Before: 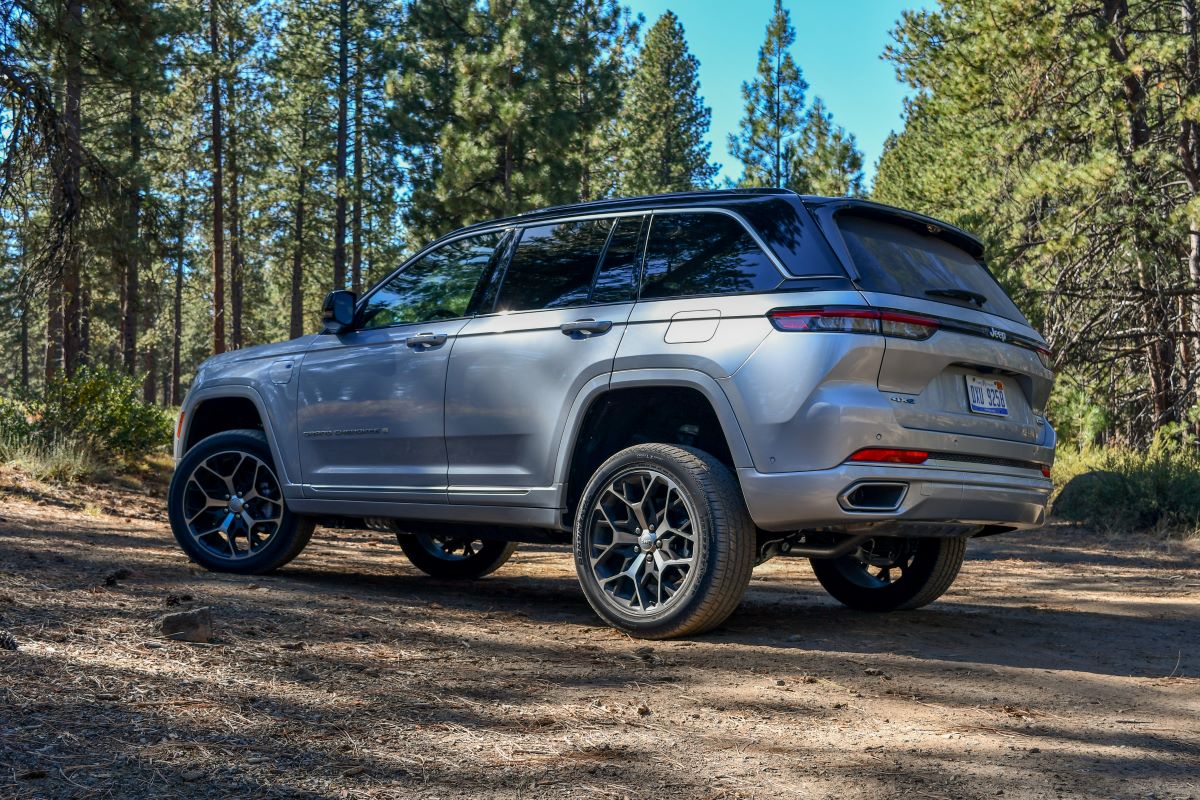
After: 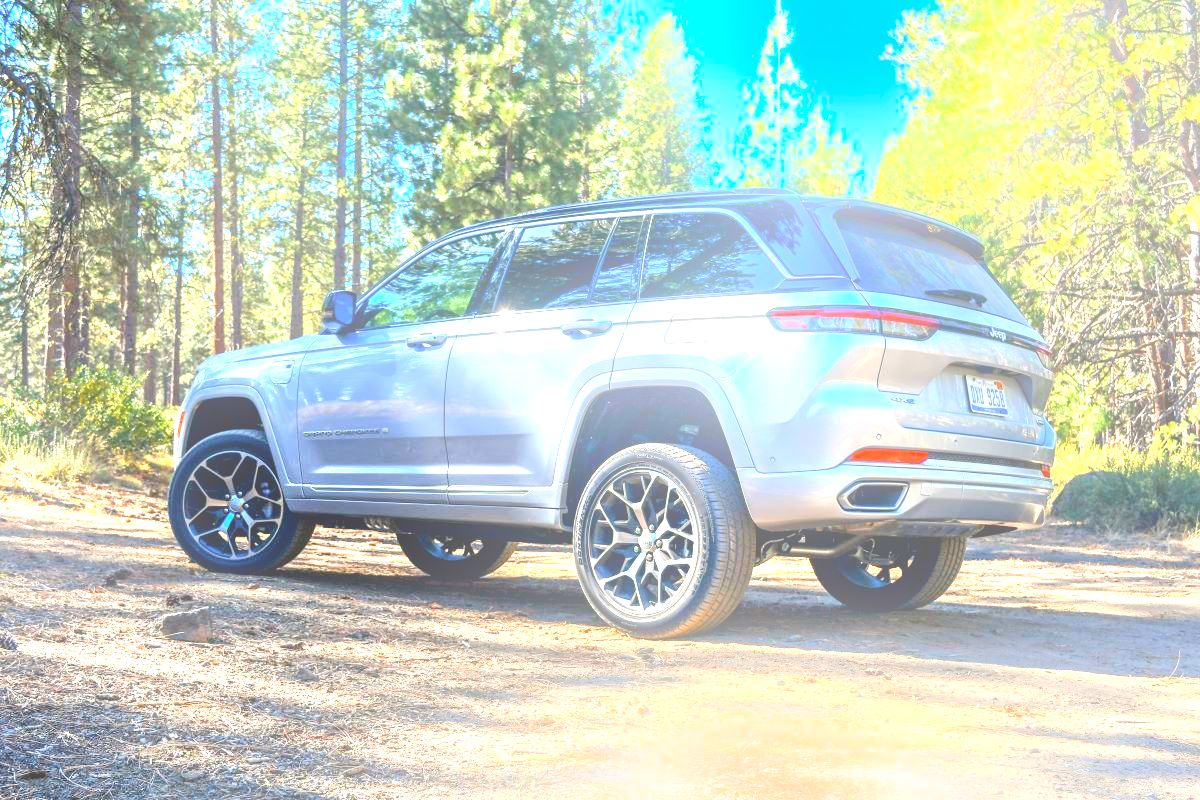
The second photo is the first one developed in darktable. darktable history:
tone equalizer: -8 EV -0.417 EV, -7 EV -0.389 EV, -6 EV -0.333 EV, -5 EV -0.222 EV, -3 EV 0.222 EV, -2 EV 0.333 EV, -1 EV 0.389 EV, +0 EV 0.417 EV, edges refinement/feathering 500, mask exposure compensation -1.57 EV, preserve details no
exposure: black level correction 0.001, exposure 2 EV, compensate highlight preservation false
bloom: on, module defaults
local contrast: mode bilateral grid, contrast 20, coarseness 50, detail 120%, midtone range 0.2
